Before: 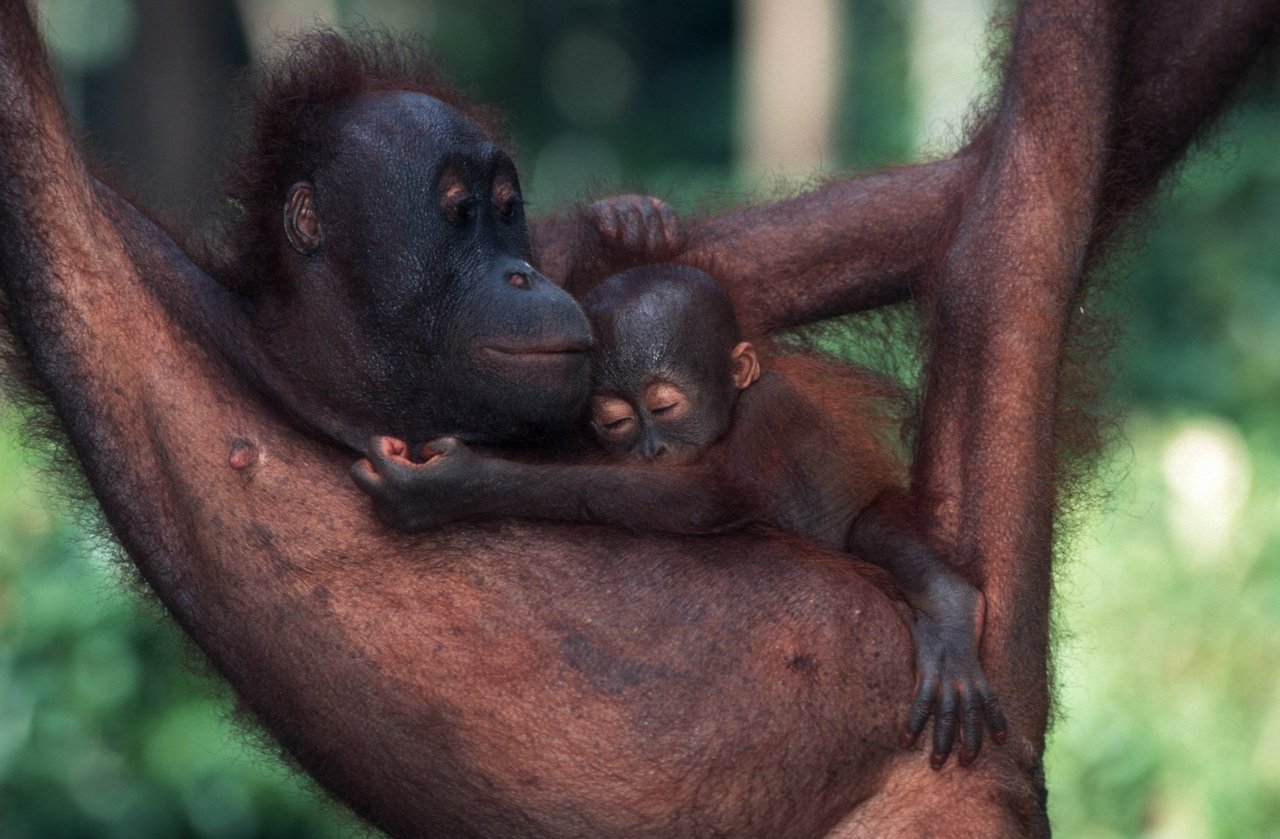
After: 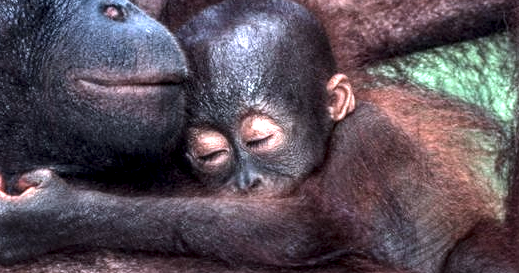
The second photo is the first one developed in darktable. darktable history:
color calibration: gray › normalize channels true, x 0.37, y 0.382, temperature 4316.43 K, gamut compression 0.003
crop: left 31.687%, top 32.031%, right 27.692%, bottom 35.318%
tone equalizer: -8 EV -0.448 EV, -7 EV -0.411 EV, -6 EV -0.365 EV, -5 EV -0.227 EV, -3 EV 0.221 EV, -2 EV 0.345 EV, -1 EV 0.409 EV, +0 EV 0.437 EV, edges refinement/feathering 500, mask exposure compensation -1.57 EV, preserve details no
exposure: black level correction 0, exposure 1.371 EV, compensate highlight preservation false
contrast brightness saturation: contrast -0.092, saturation -0.088
local contrast: highlights 17%, detail 188%
